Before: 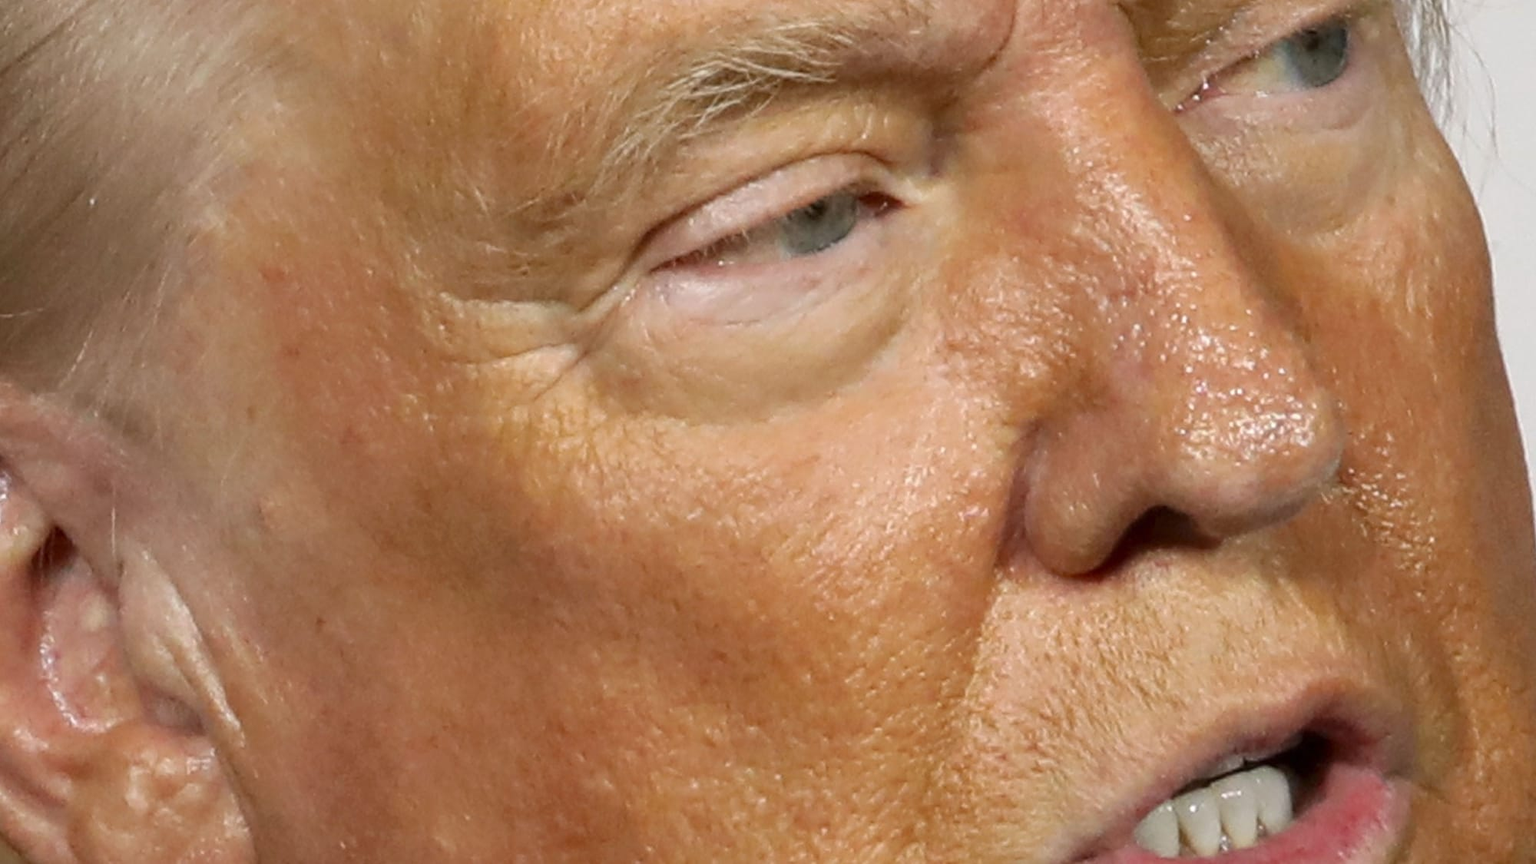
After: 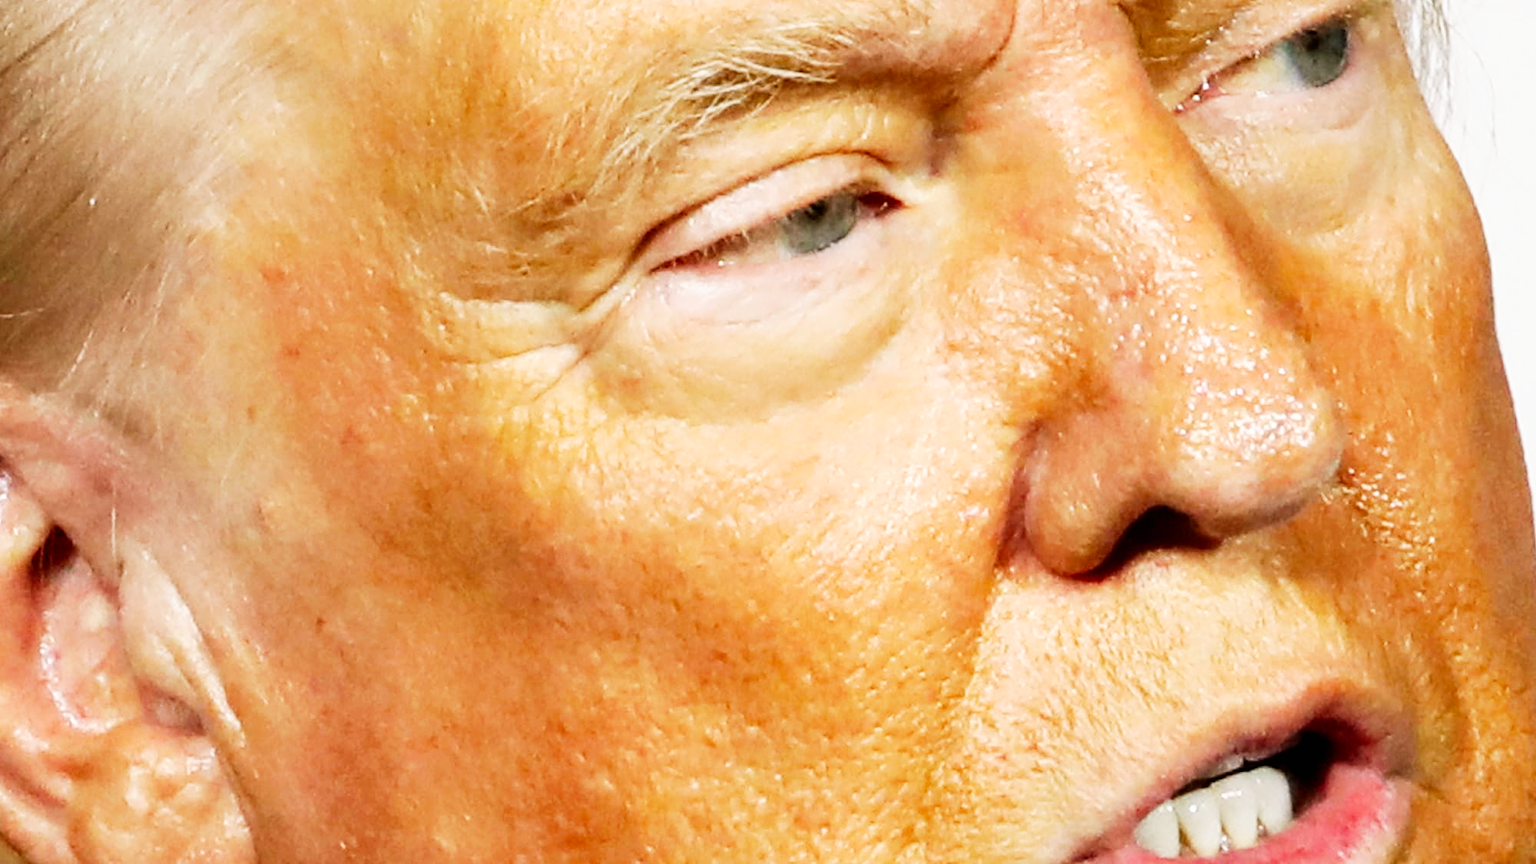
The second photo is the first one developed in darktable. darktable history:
base curve: curves: ch0 [(0, 0) (0.007, 0.004) (0.027, 0.03) (0.046, 0.07) (0.207, 0.54) (0.442, 0.872) (0.673, 0.972) (1, 1)], preserve colors none
exposure: black level correction 0.006, exposure -0.226 EV, compensate highlight preservation false
